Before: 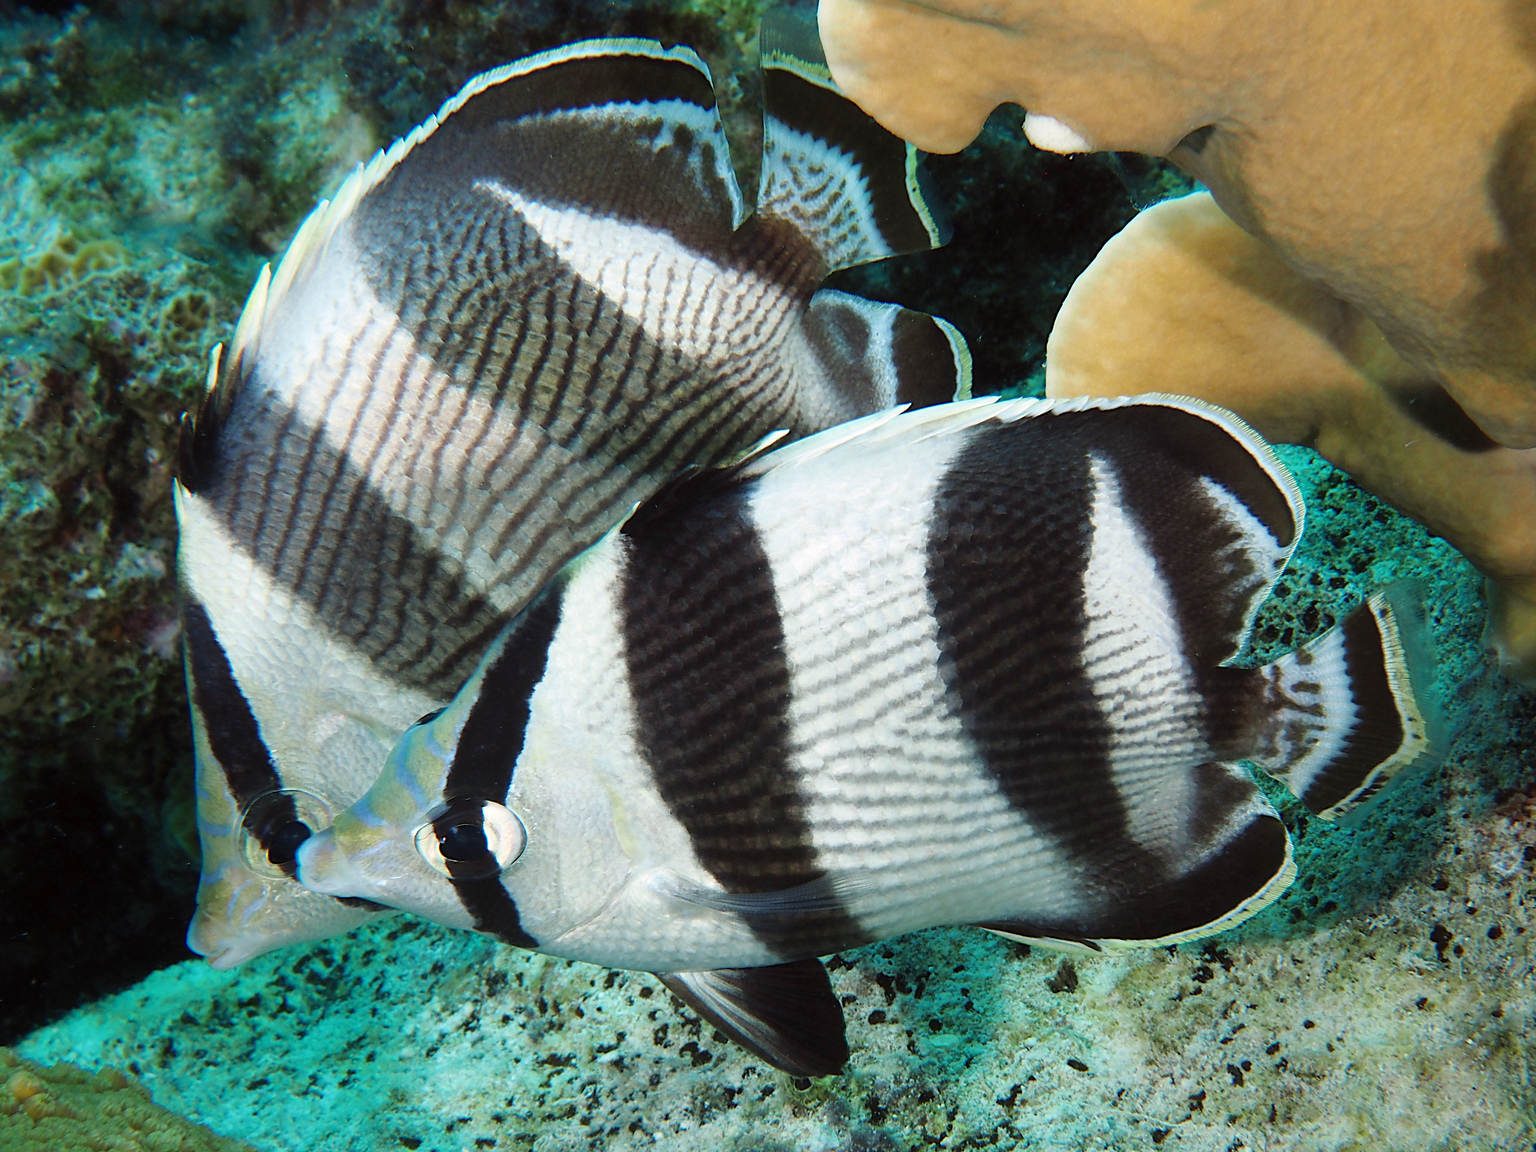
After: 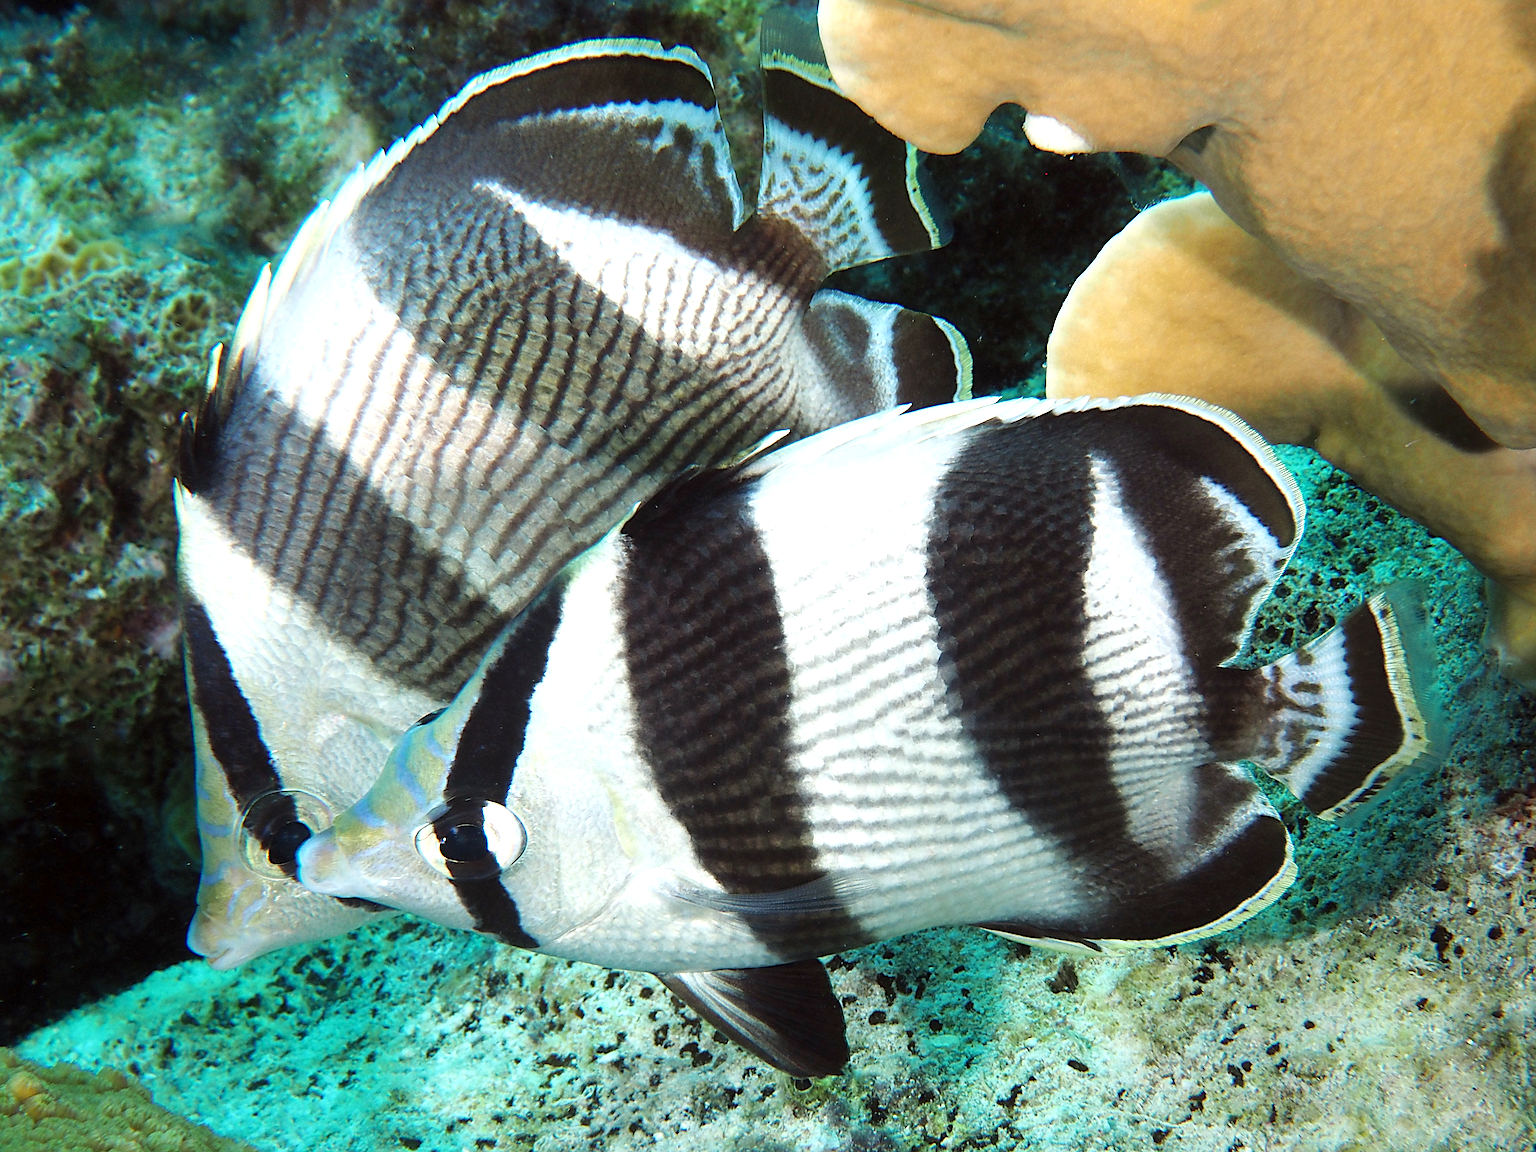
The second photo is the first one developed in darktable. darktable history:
exposure: black level correction 0.001, exposure 0.499 EV, compensate highlight preservation false
sharpen: on, module defaults
